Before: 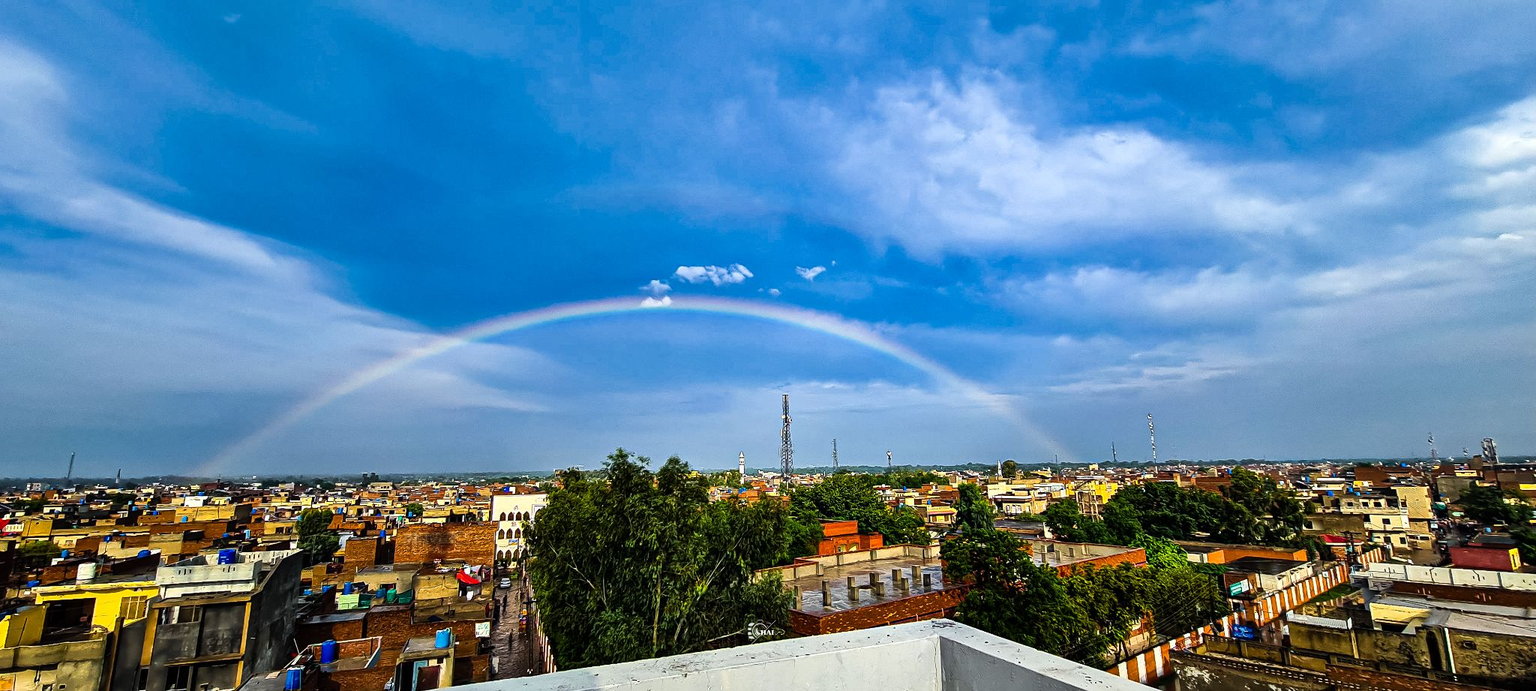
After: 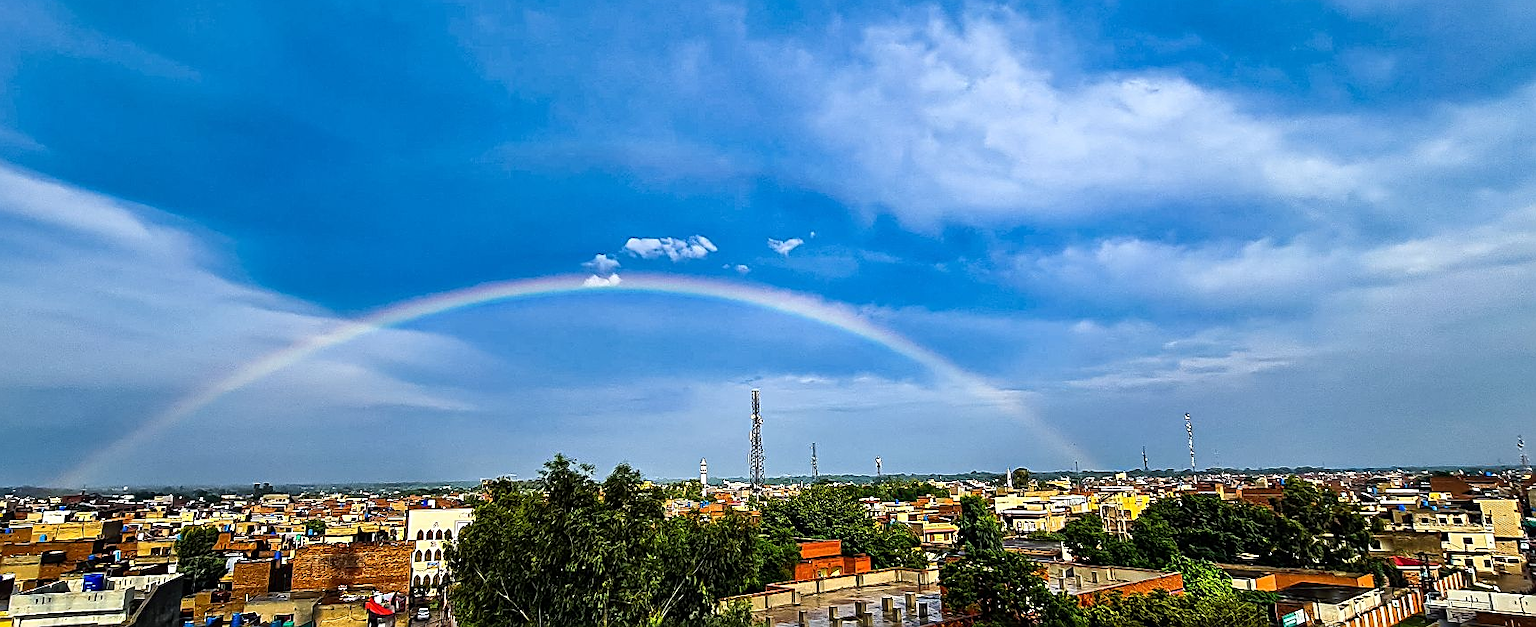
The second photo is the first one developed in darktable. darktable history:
crop and rotate: left 9.695%, top 9.498%, right 5.937%, bottom 13.946%
sharpen: on, module defaults
